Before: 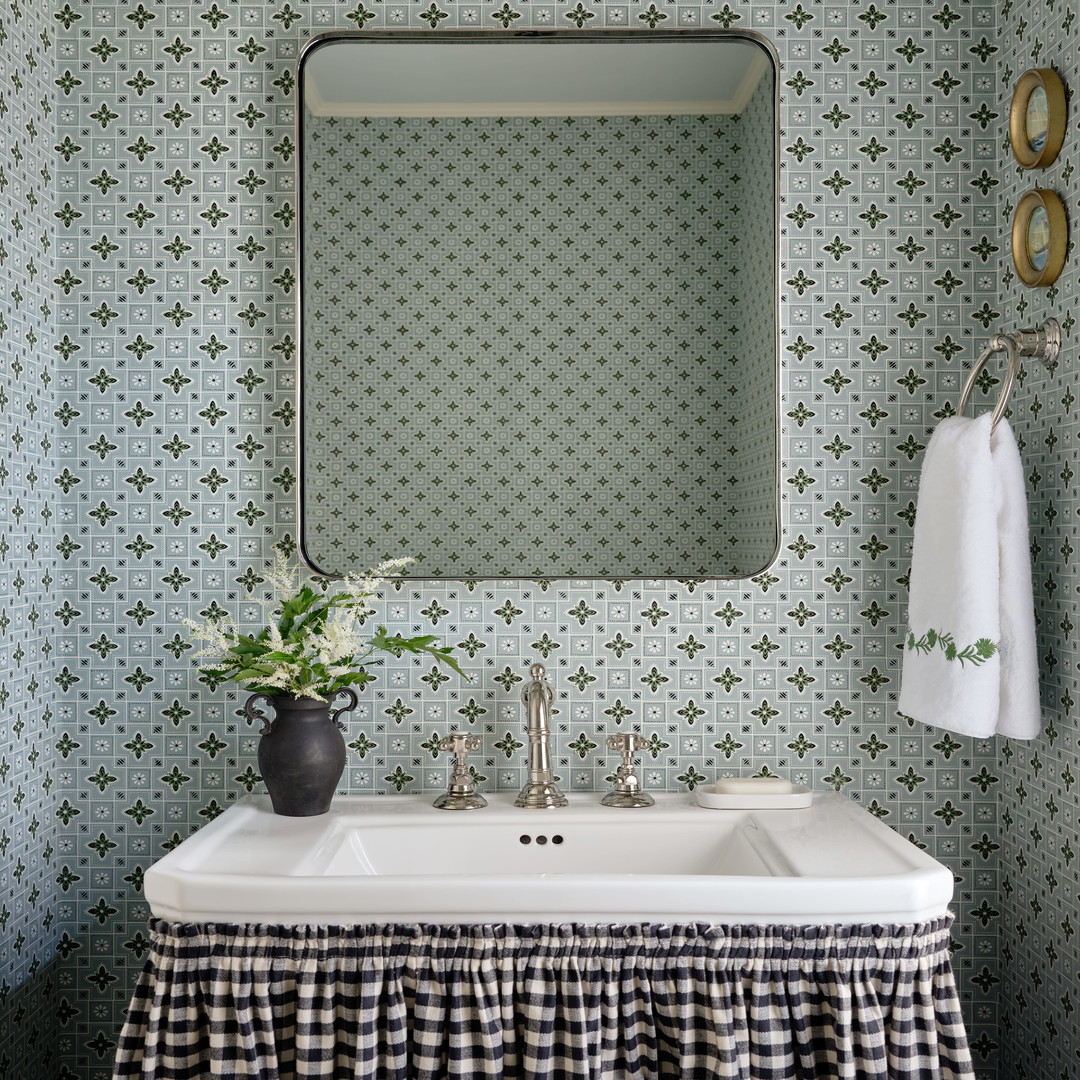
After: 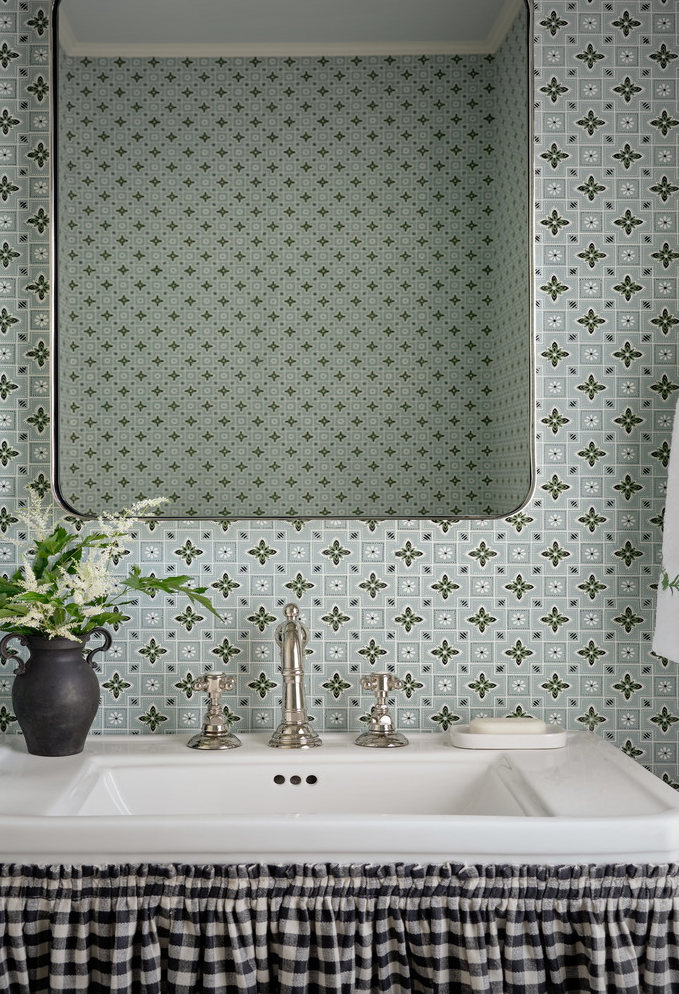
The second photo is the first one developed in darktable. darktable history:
crop and rotate: left 22.925%, top 5.641%, right 14.121%, bottom 2.25%
vignetting: fall-off radius 99.27%, width/height ratio 1.339
tone equalizer: edges refinement/feathering 500, mask exposure compensation -1.57 EV, preserve details no
